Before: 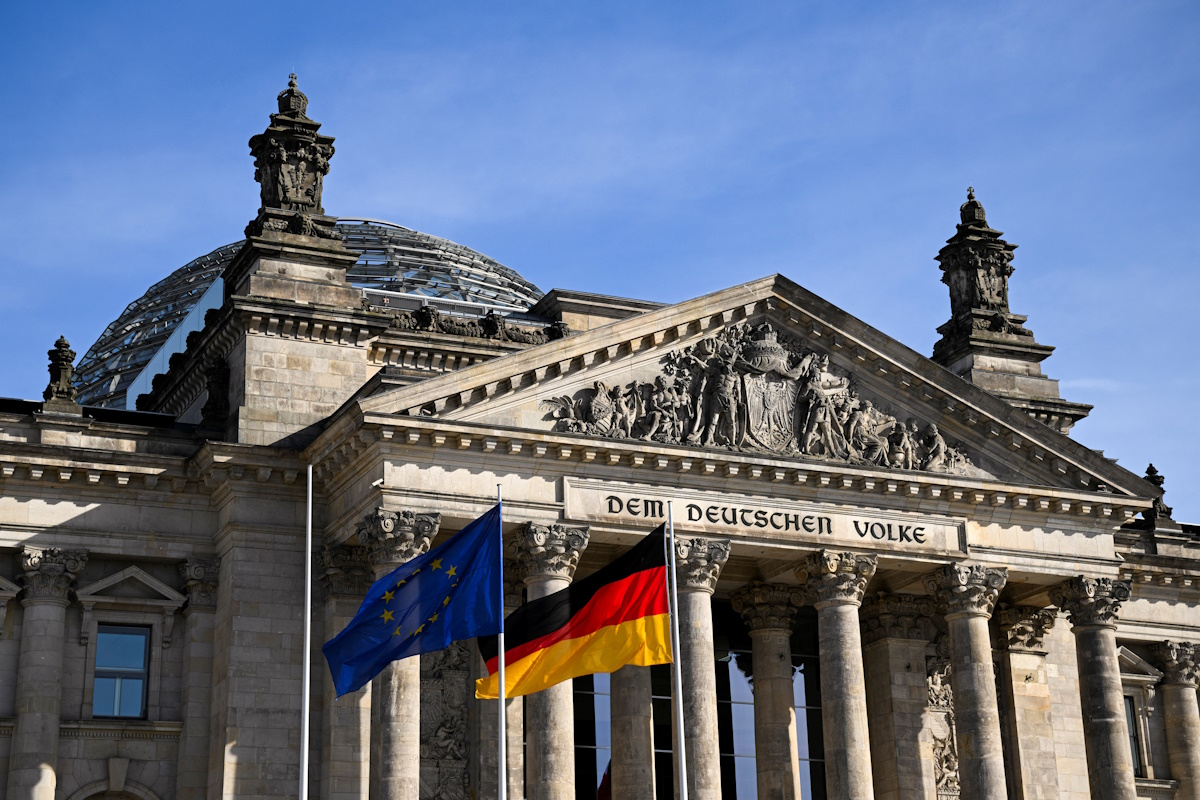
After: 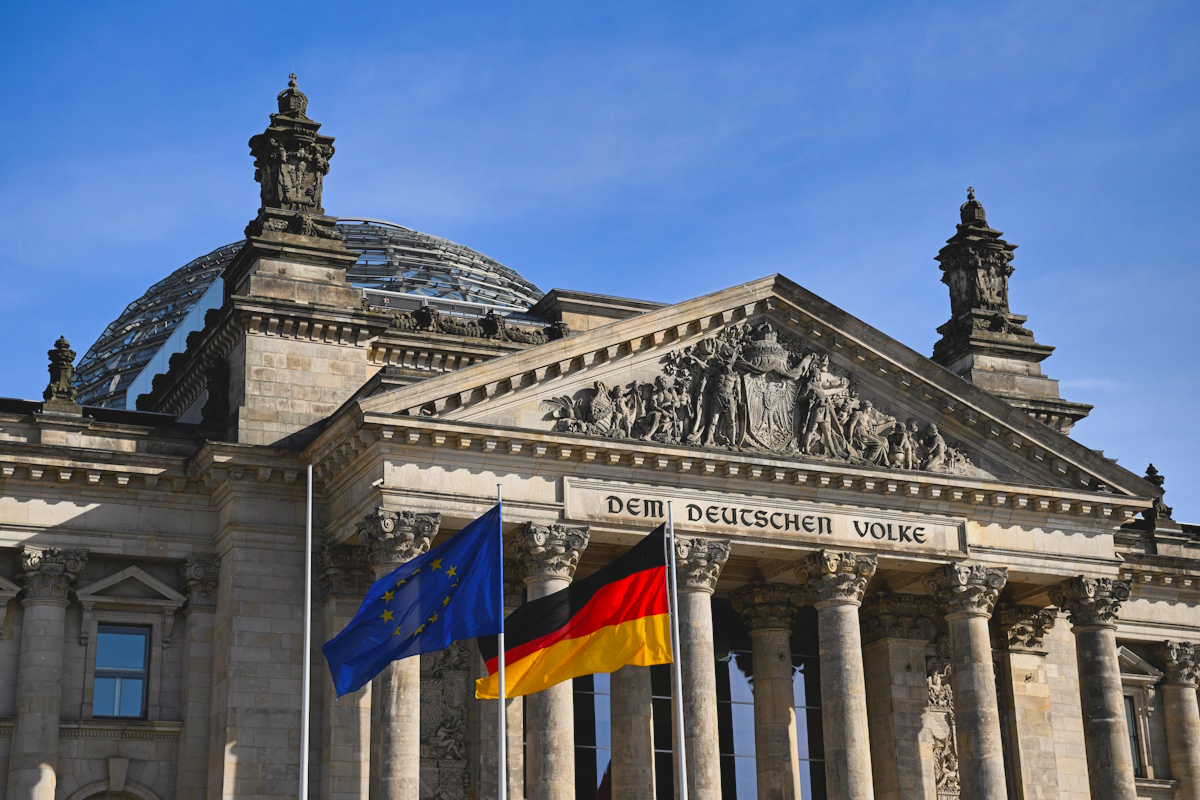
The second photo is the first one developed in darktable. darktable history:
lowpass: radius 0.1, contrast 0.85, saturation 1.1, unbound 0
tone equalizer: on, module defaults
shadows and highlights: shadows 20.91, highlights -82.73, soften with gaussian
